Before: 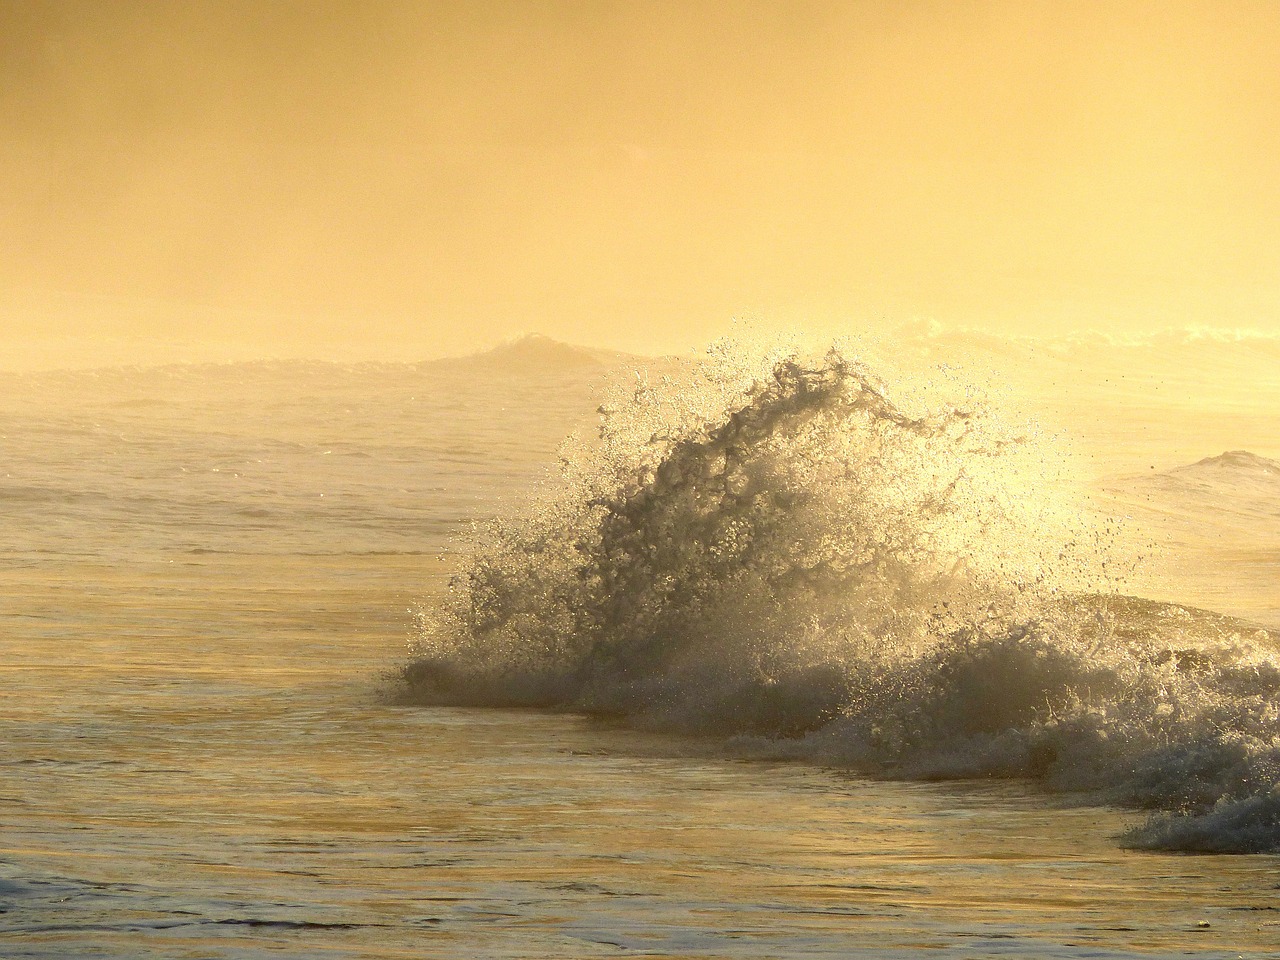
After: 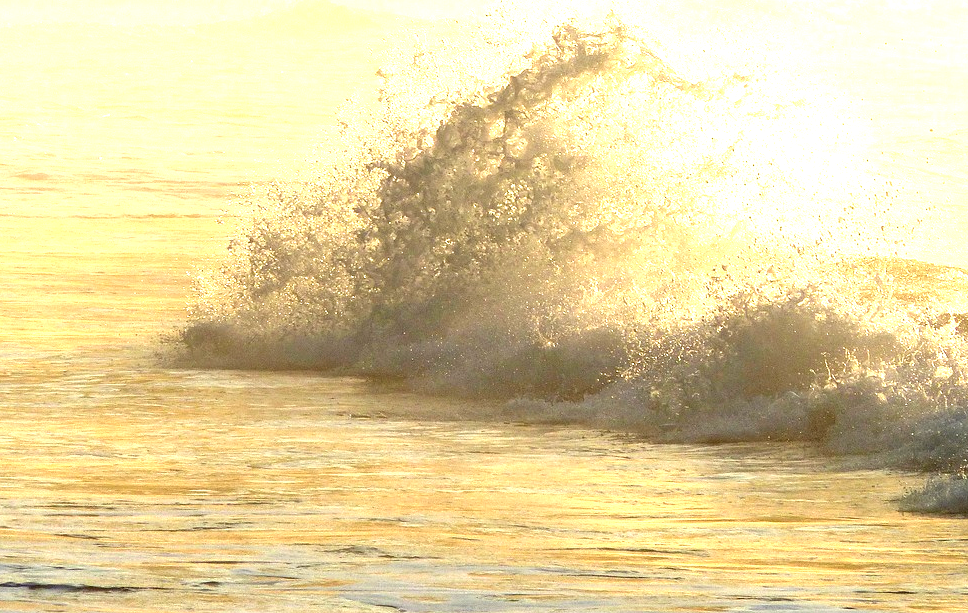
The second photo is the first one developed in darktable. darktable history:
exposure: black level correction 0, exposure 1.45 EV, compensate exposure bias true, compensate highlight preservation false
crop and rotate: left 17.299%, top 35.115%, right 7.015%, bottom 1.024%
